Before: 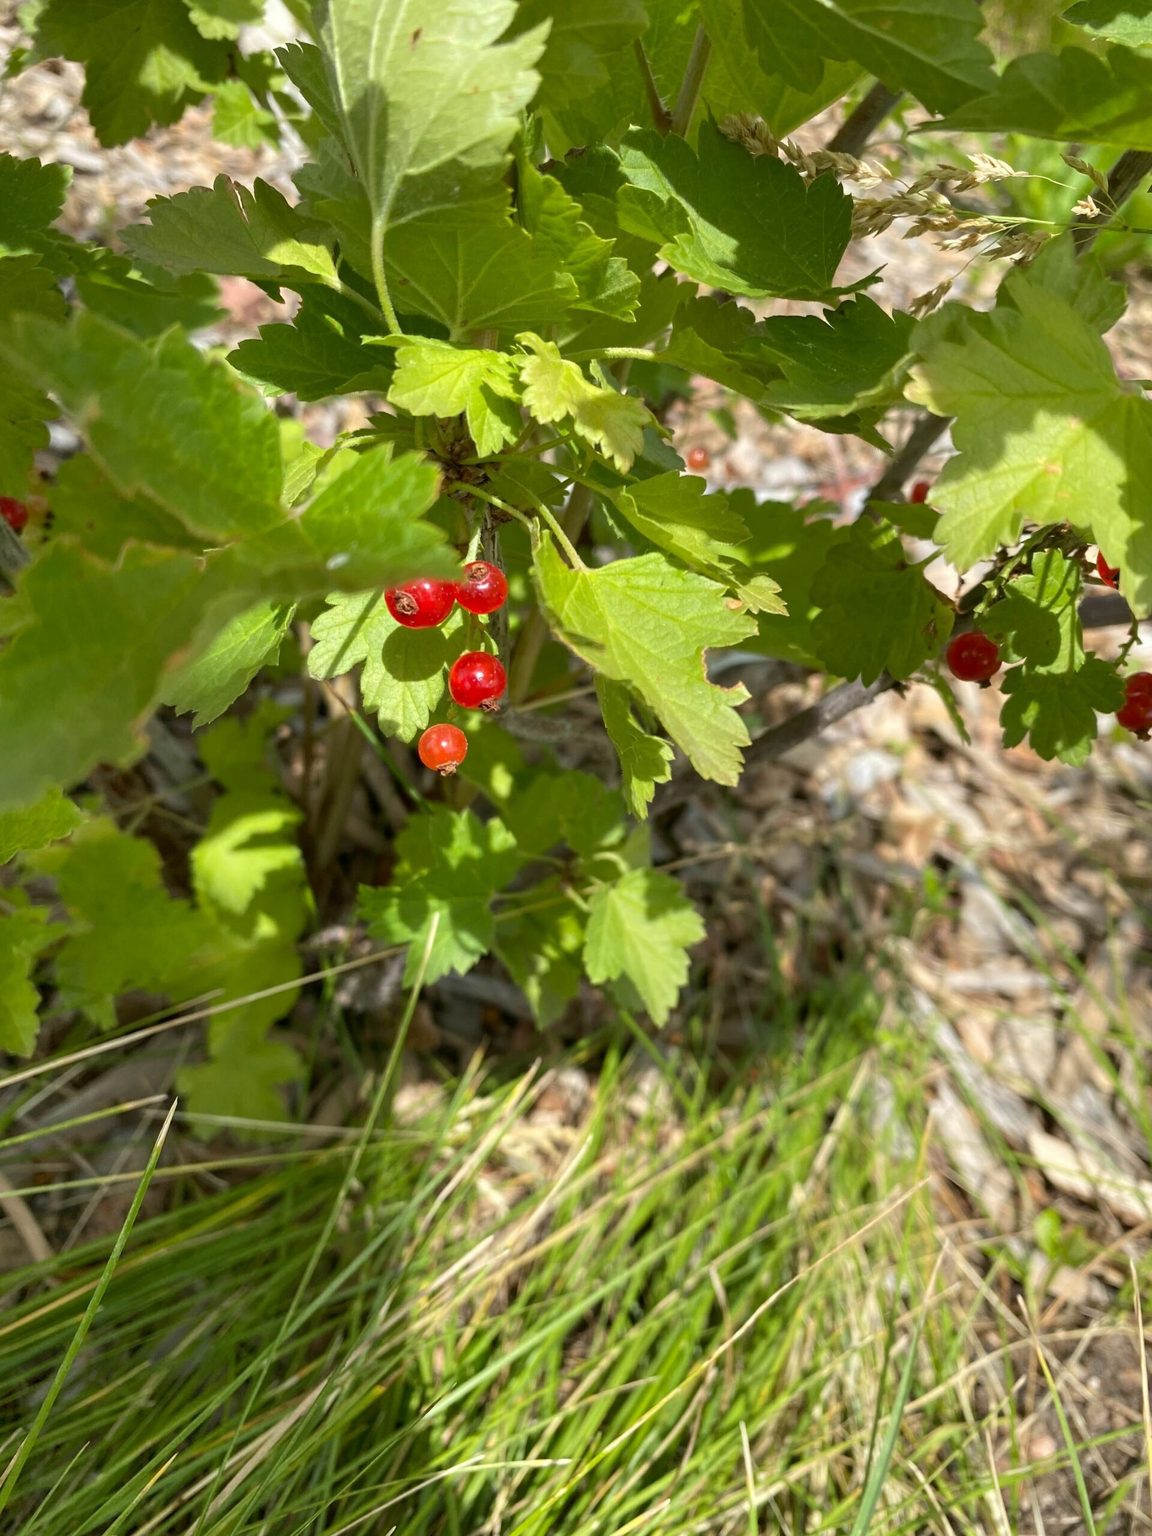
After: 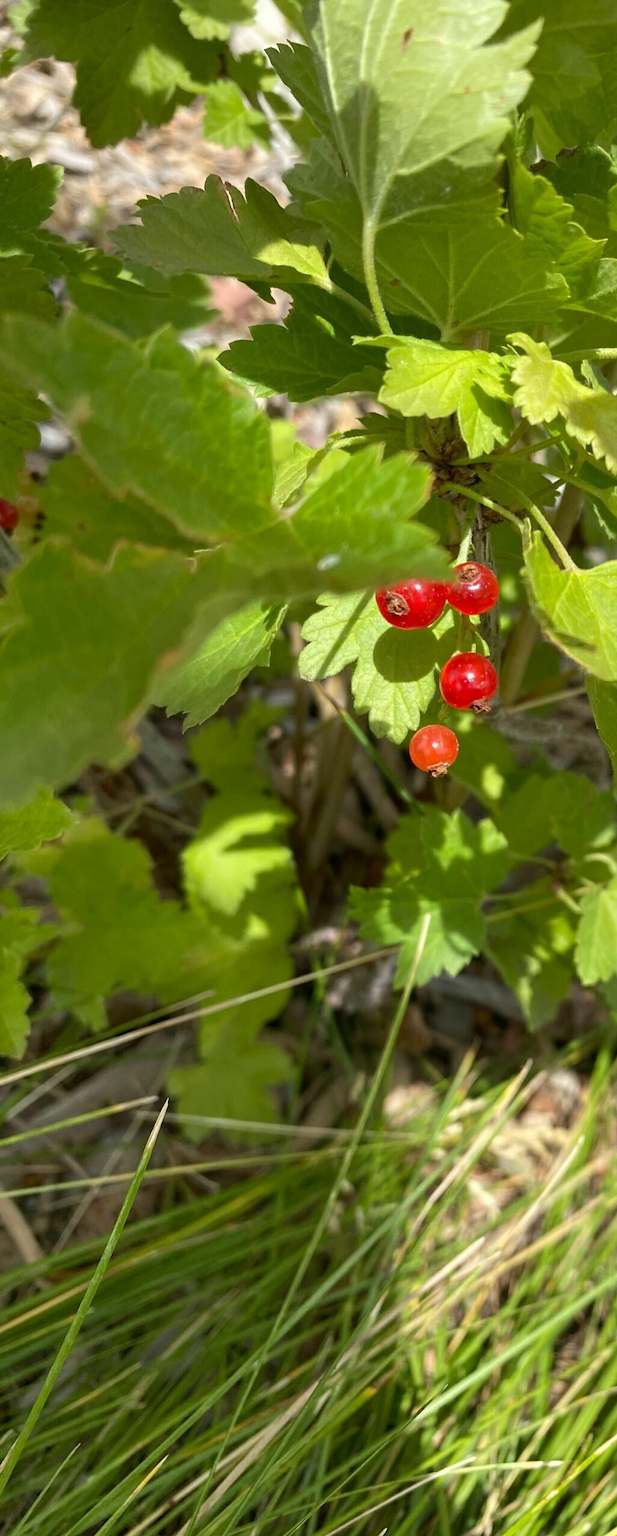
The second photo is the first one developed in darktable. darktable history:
crop: left 0.862%, right 45.564%, bottom 0.086%
